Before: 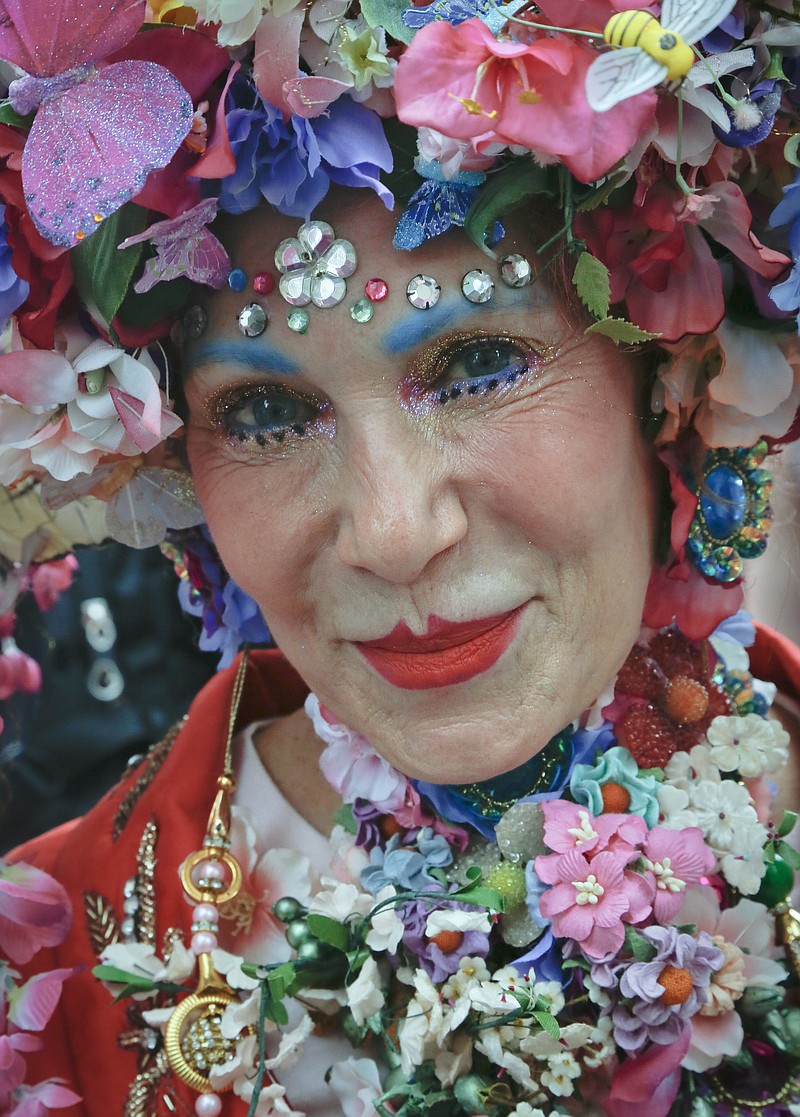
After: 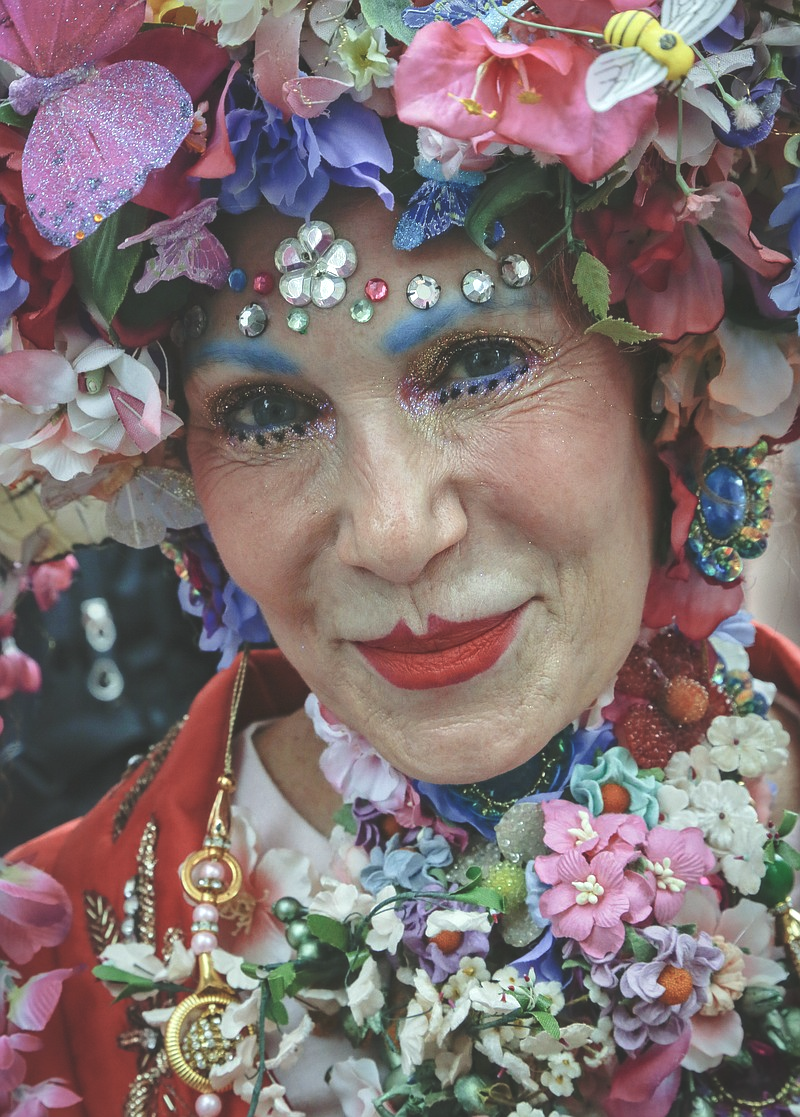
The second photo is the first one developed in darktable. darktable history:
color correction: highlights b* 2.96
local contrast: on, module defaults
exposure: black level correction -0.027, compensate highlight preservation false
